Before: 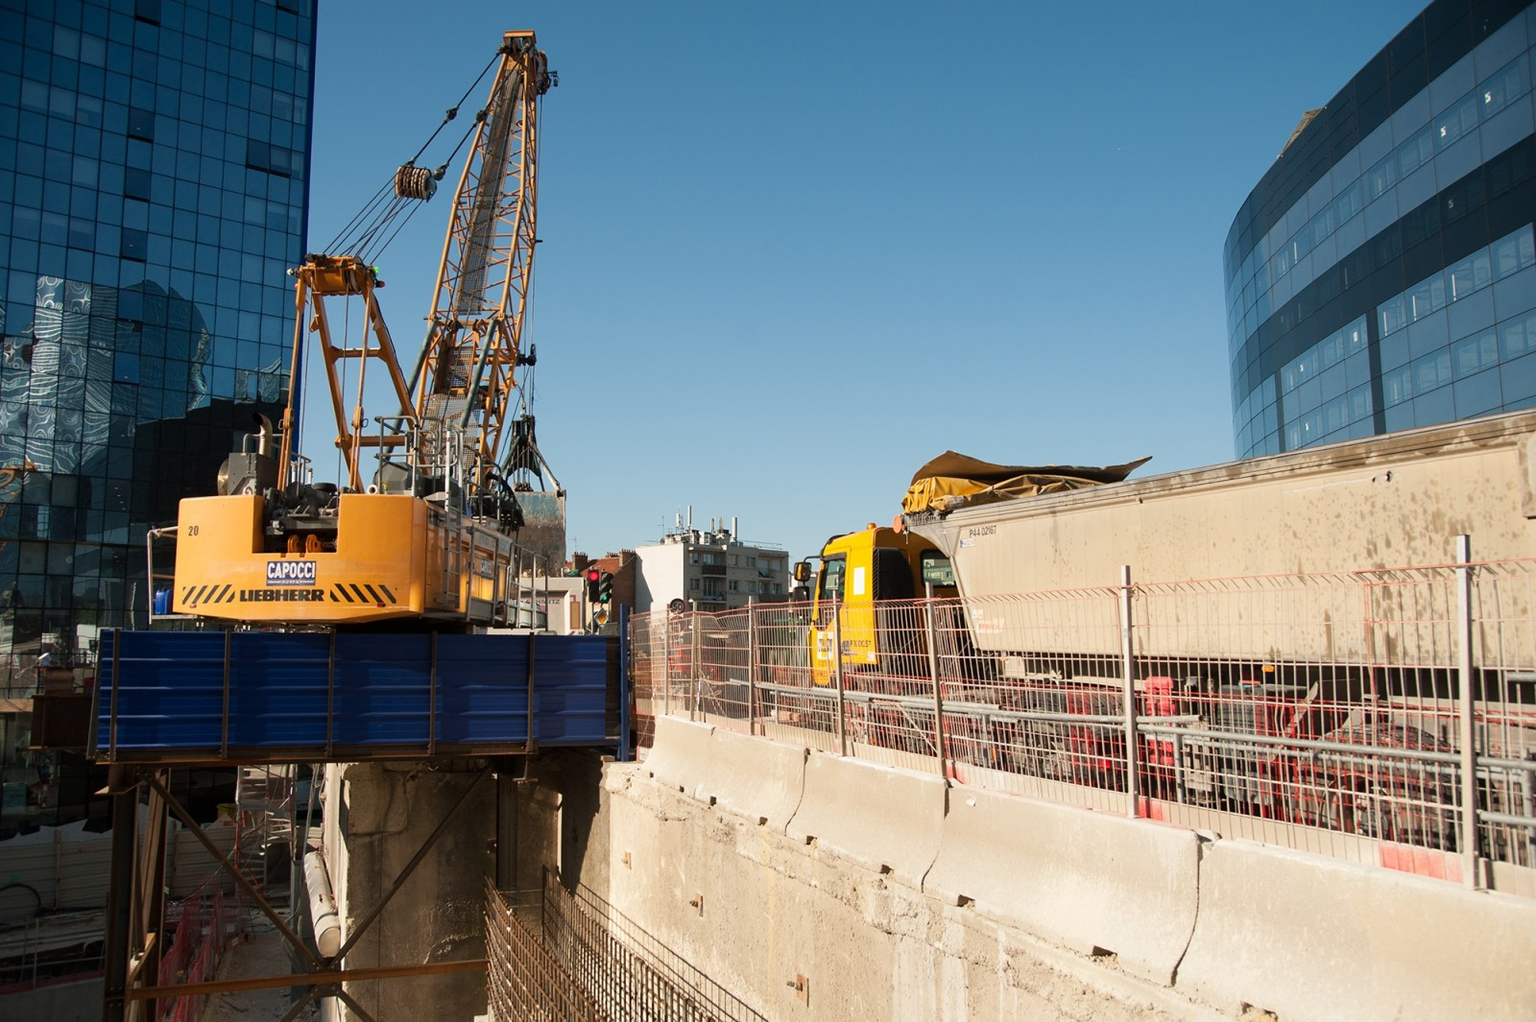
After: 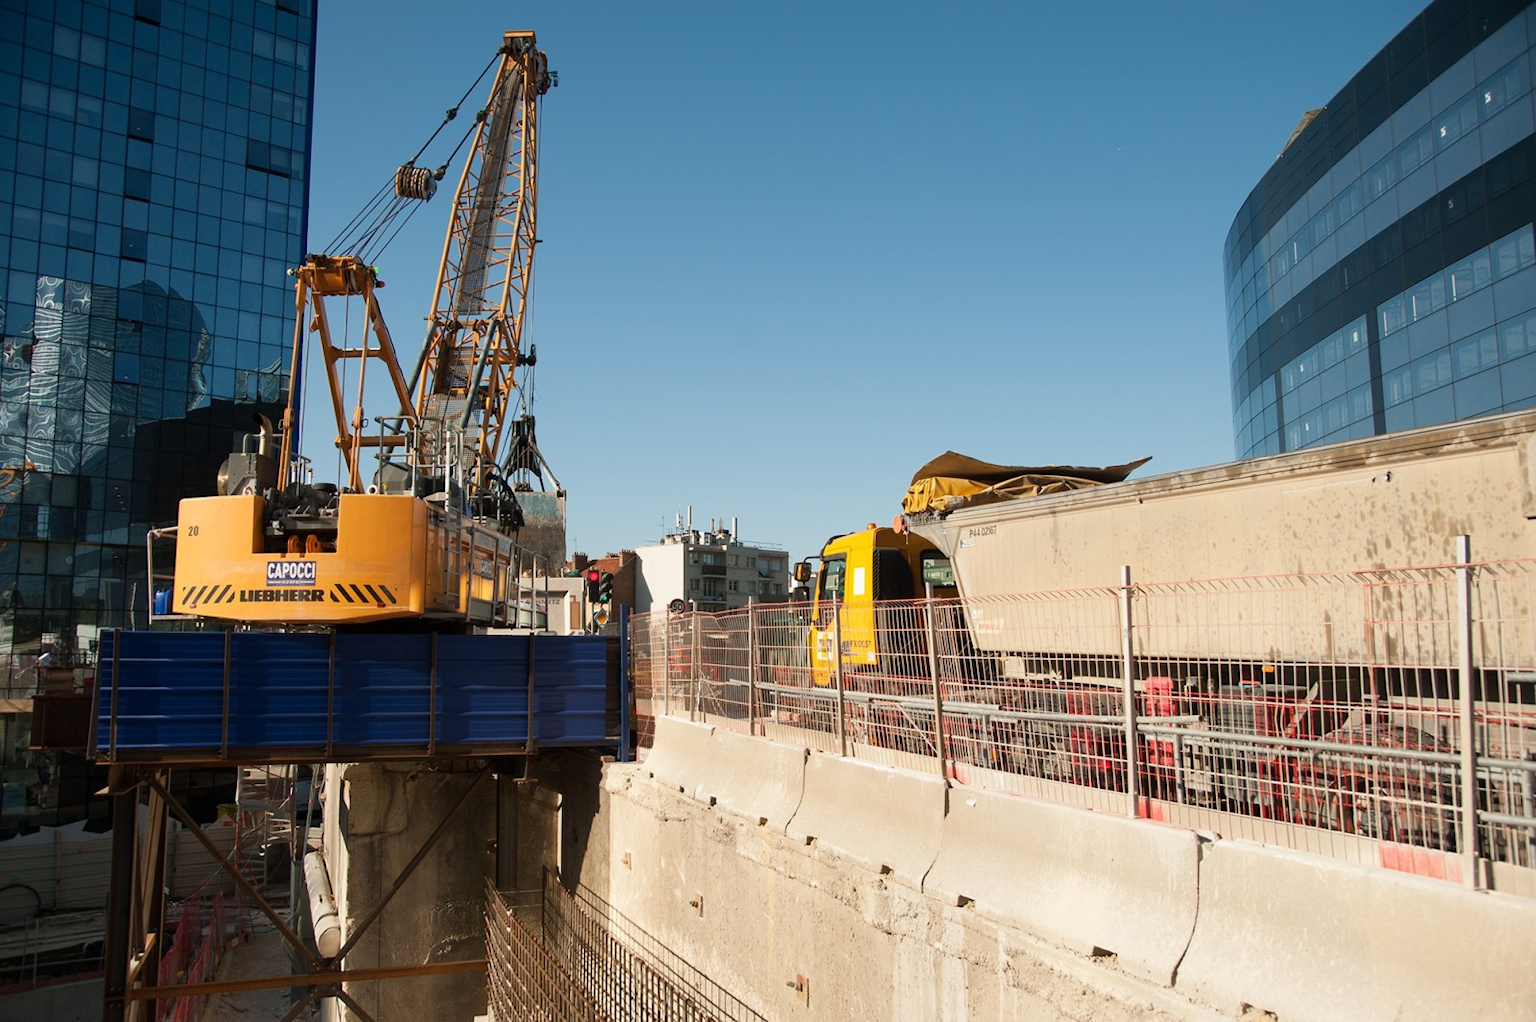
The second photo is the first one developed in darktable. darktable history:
color calibration: illuminant same as pipeline (D50), adaptation XYZ, x 0.346, y 0.358, temperature 5011.05 K
